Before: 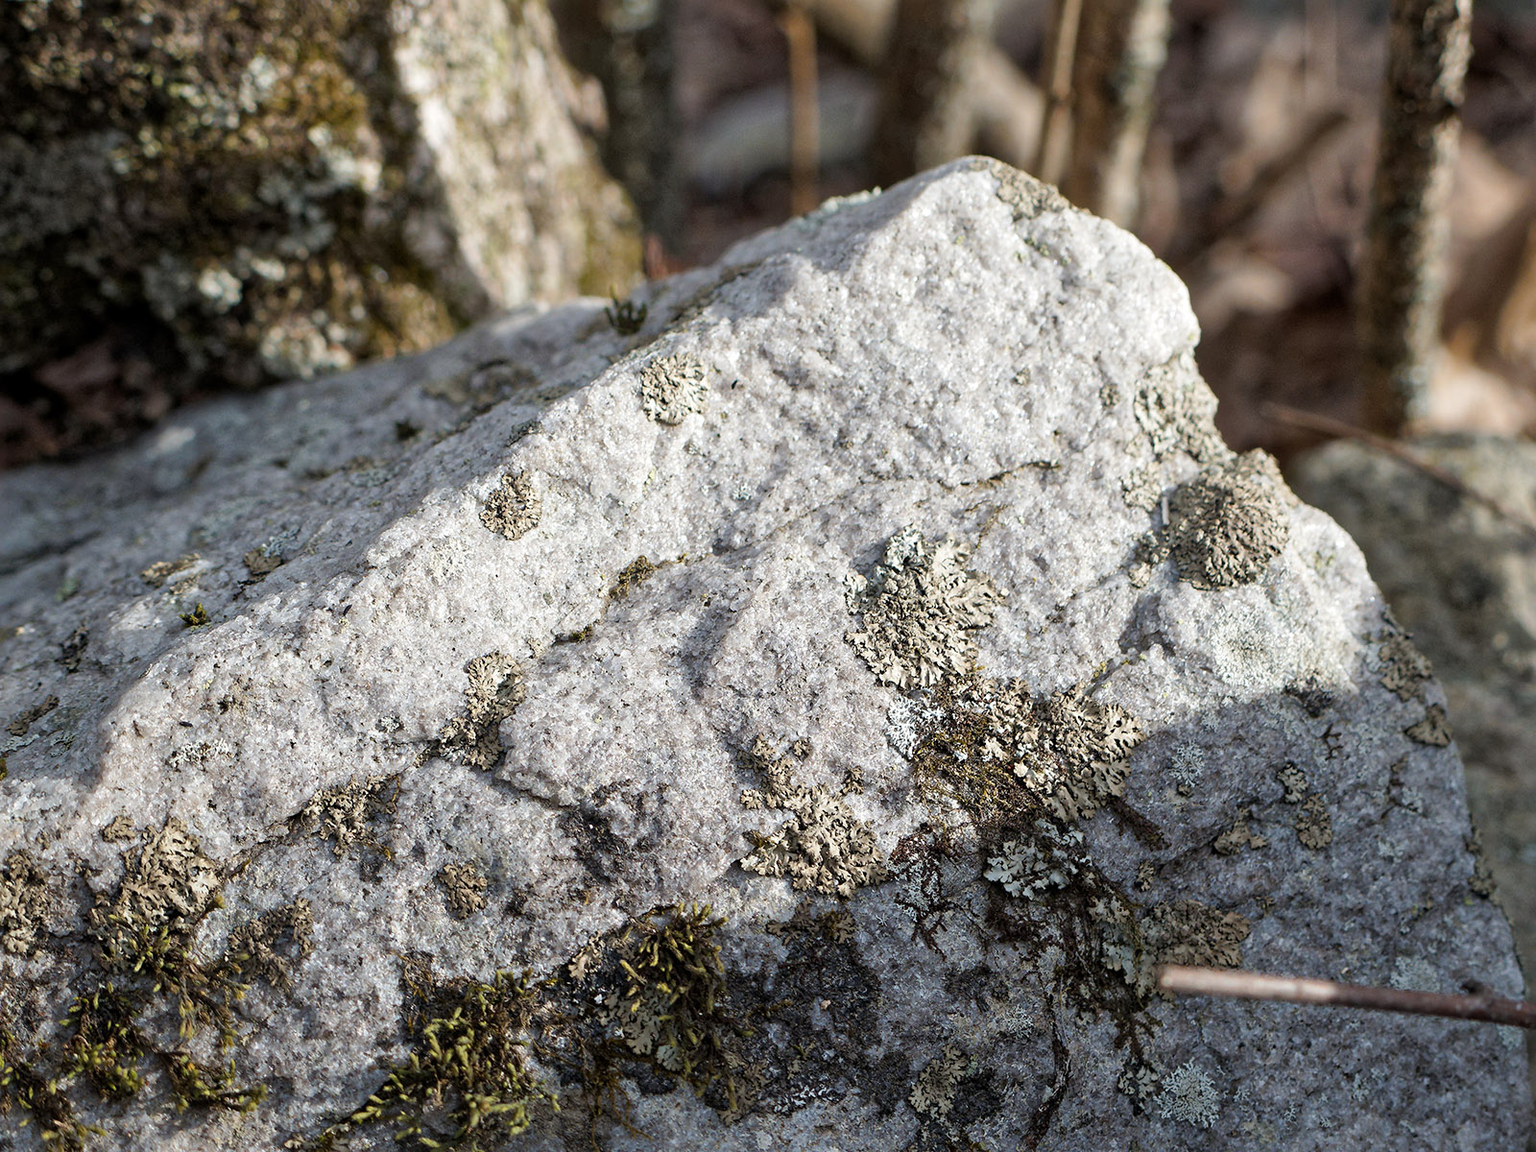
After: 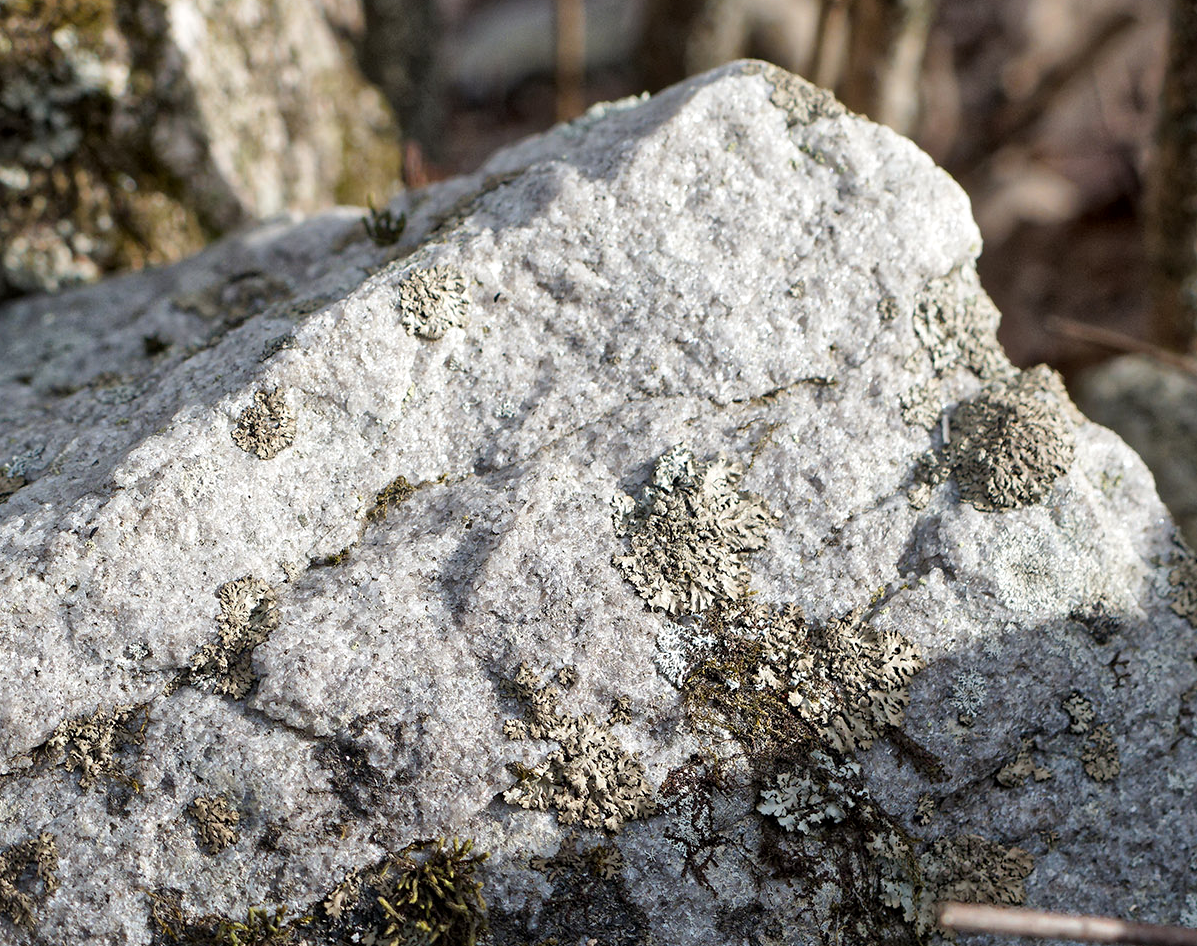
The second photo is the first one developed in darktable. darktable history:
crop: left 16.768%, top 8.653%, right 8.362%, bottom 12.485%
local contrast: mode bilateral grid, contrast 20, coarseness 50, detail 120%, midtone range 0.2
